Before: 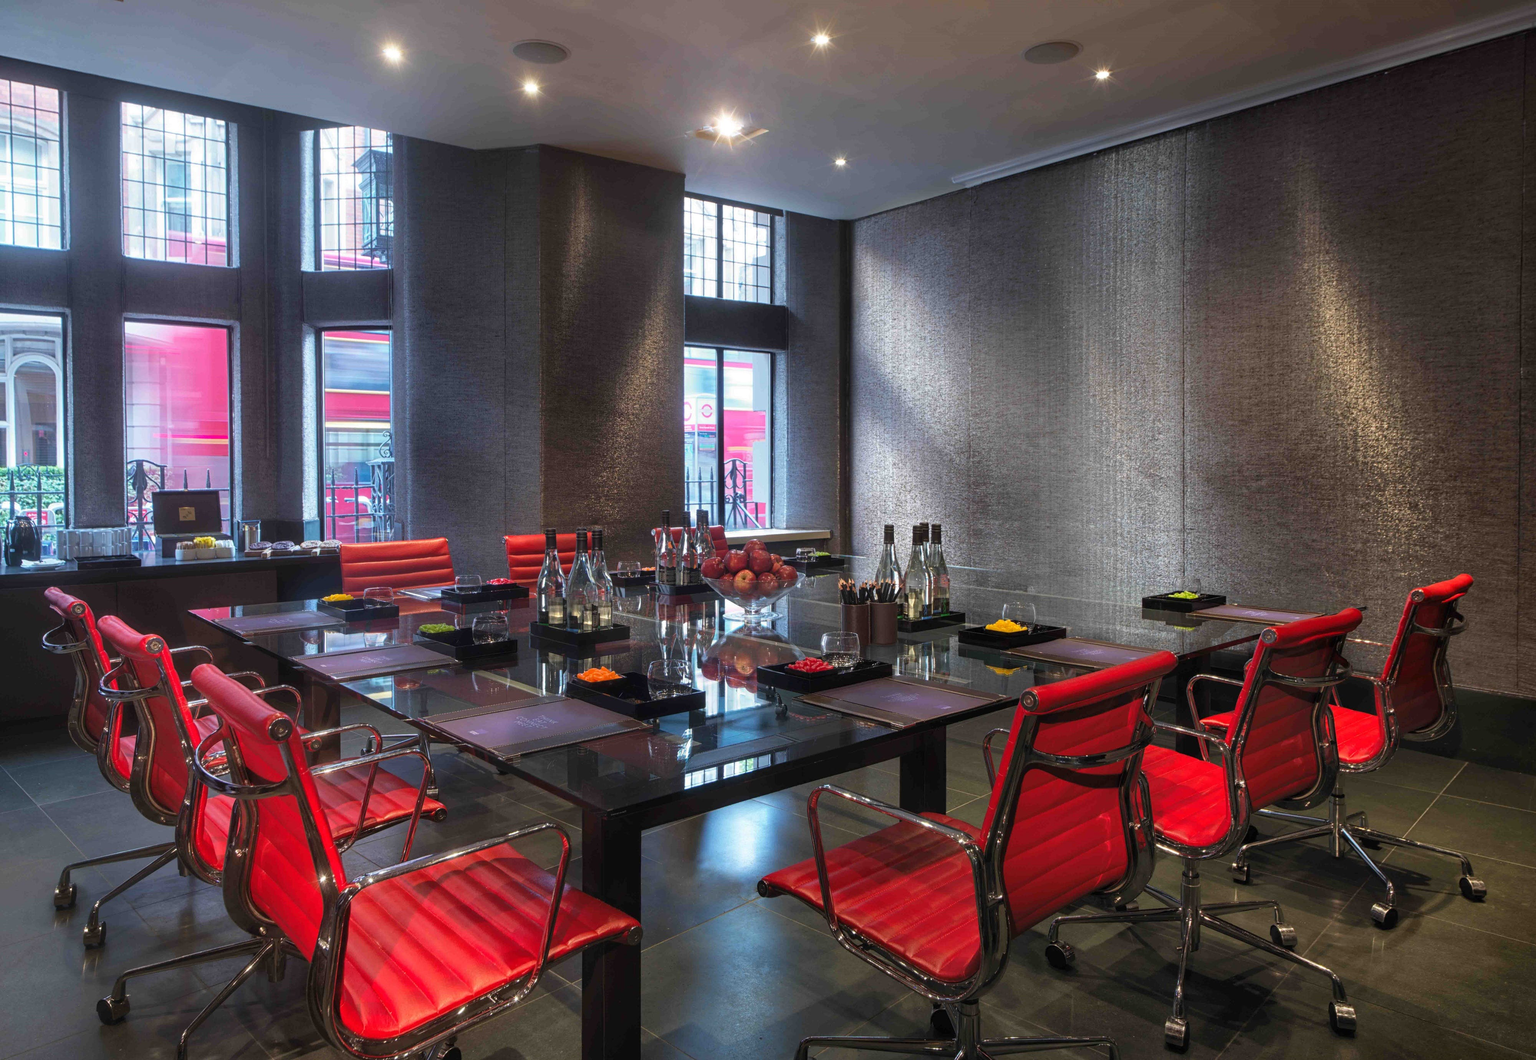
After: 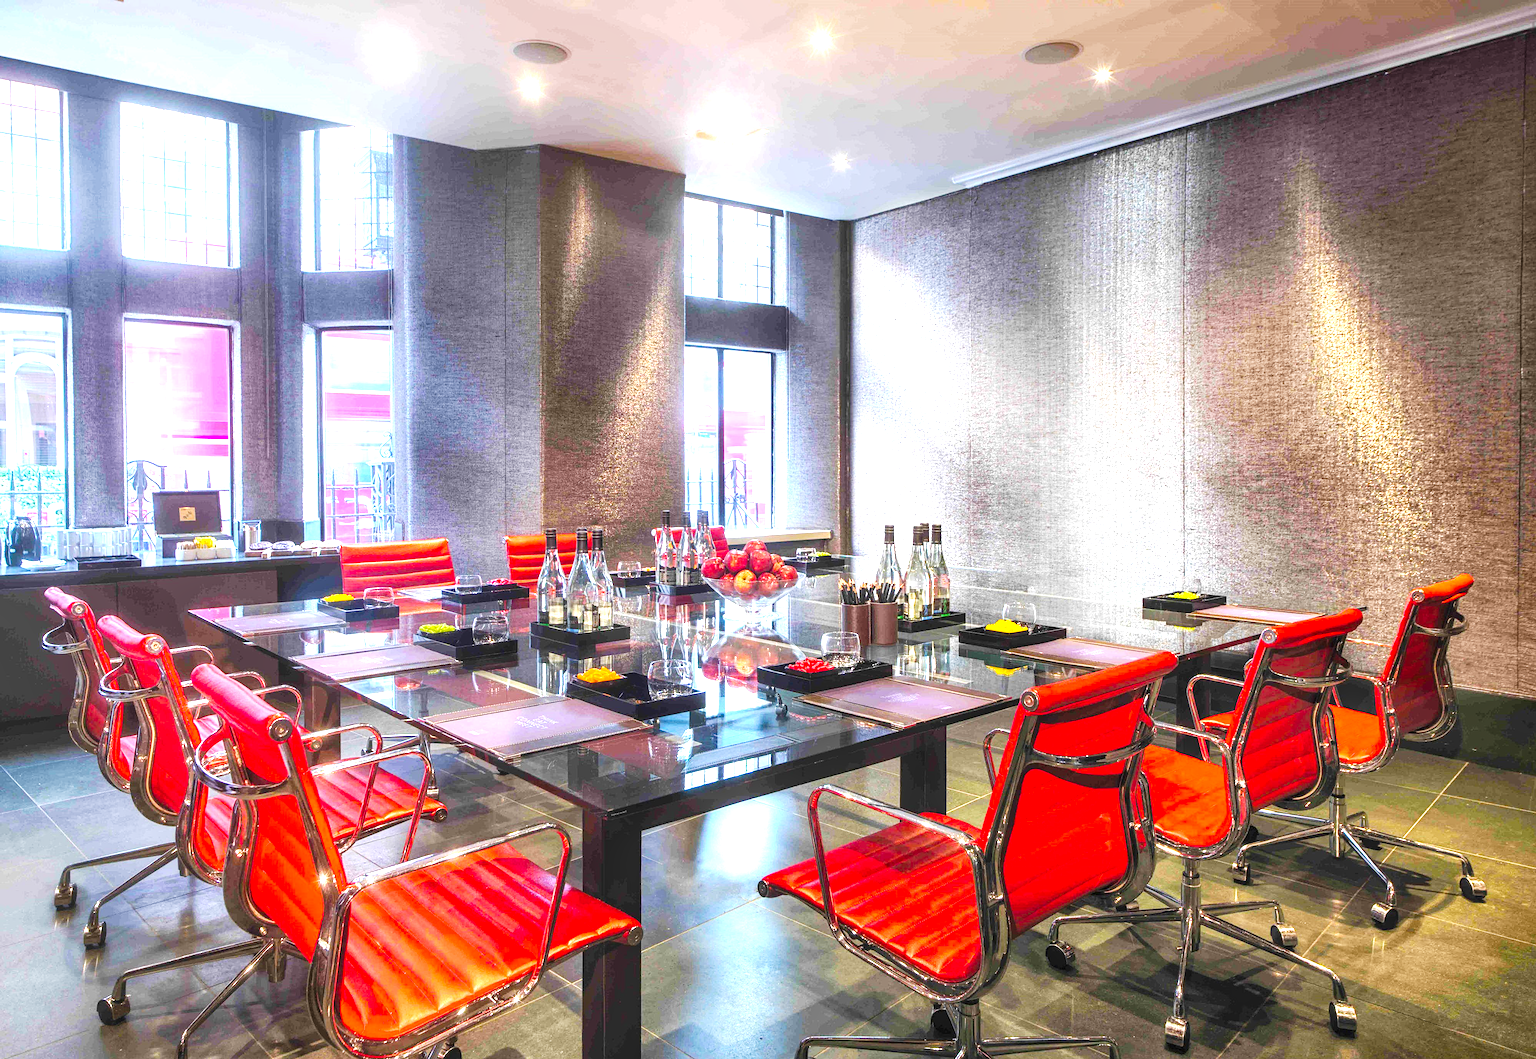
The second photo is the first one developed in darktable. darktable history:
tone curve: curves: ch0 [(0, 0.049) (0.175, 0.178) (0.466, 0.498) (0.715, 0.767) (0.819, 0.851) (1, 0.961)]; ch1 [(0, 0) (0.437, 0.398) (0.476, 0.466) (0.505, 0.505) (0.534, 0.544) (0.595, 0.608) (0.641, 0.643) (1, 1)]; ch2 [(0, 0) (0.359, 0.379) (0.437, 0.44) (0.489, 0.495) (0.518, 0.537) (0.579, 0.579) (1, 1)], preserve colors none
local contrast: detail 130%
sharpen: amount 0.218
exposure: black level correction 0, exposure 2.09 EV, compensate highlight preservation false
color balance rgb: power › hue 207.19°, highlights gain › luminance 15.047%, perceptual saturation grading › global saturation 39.537%
